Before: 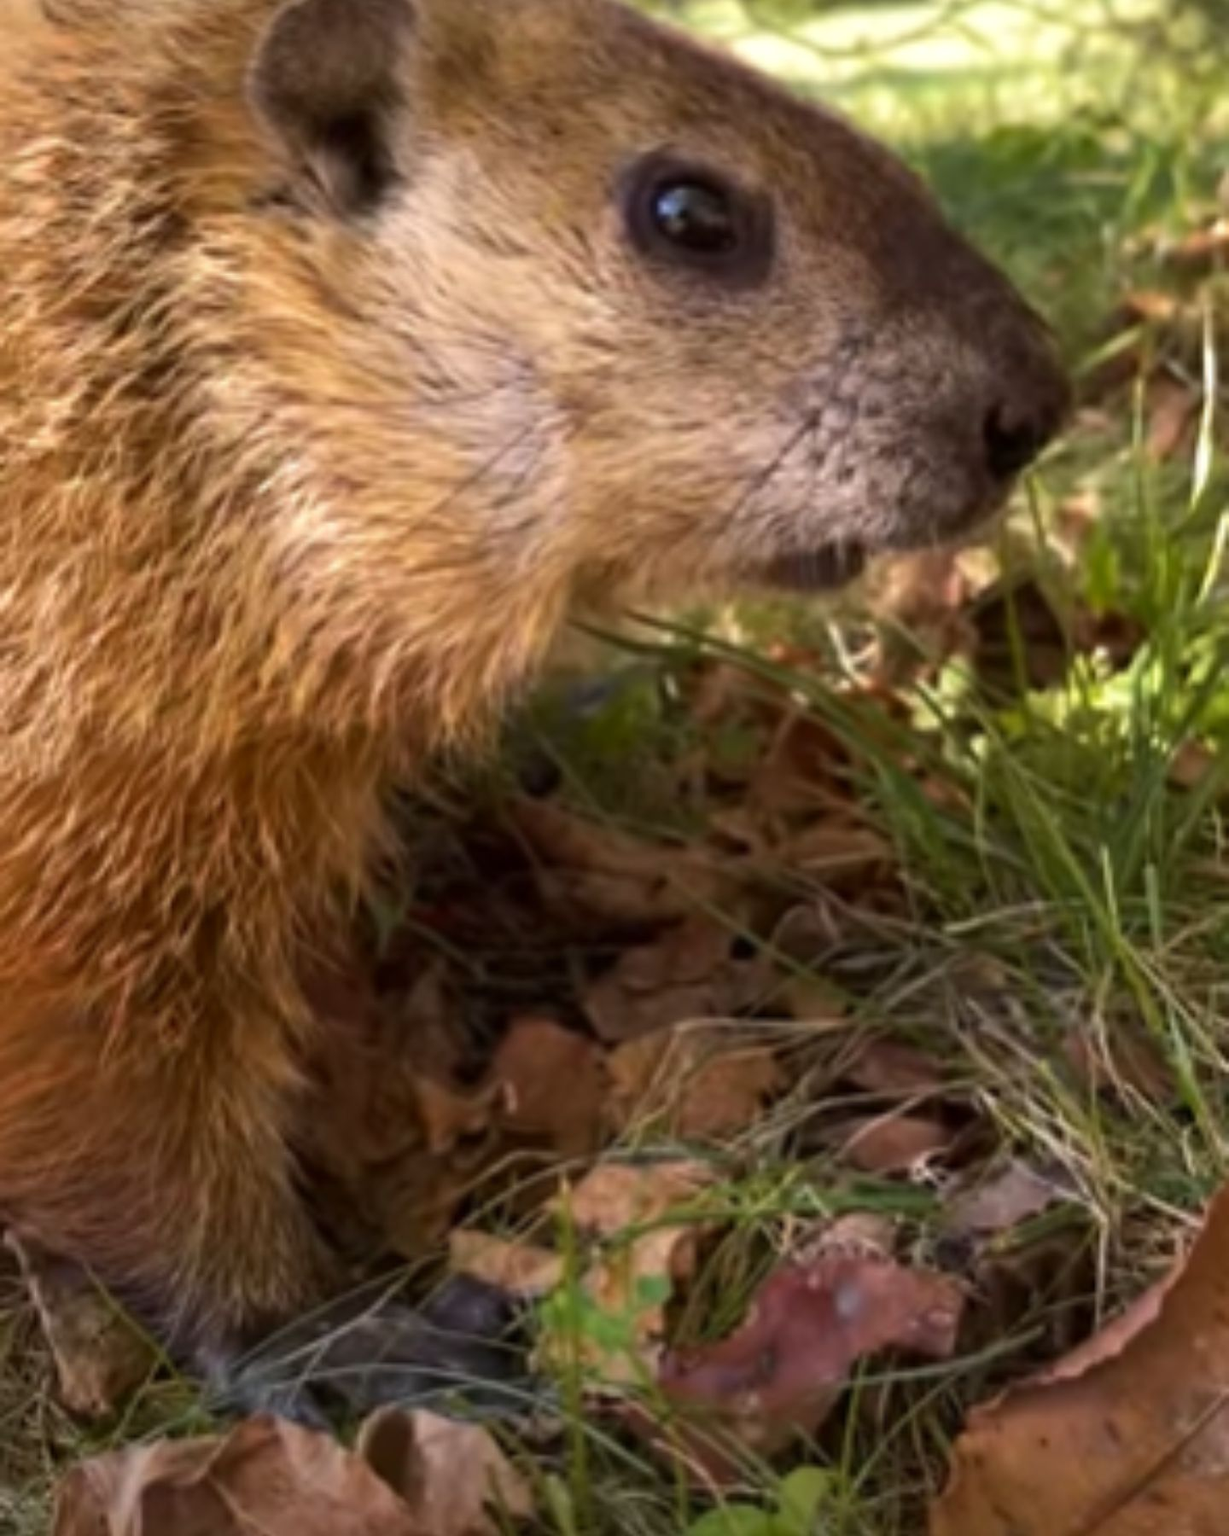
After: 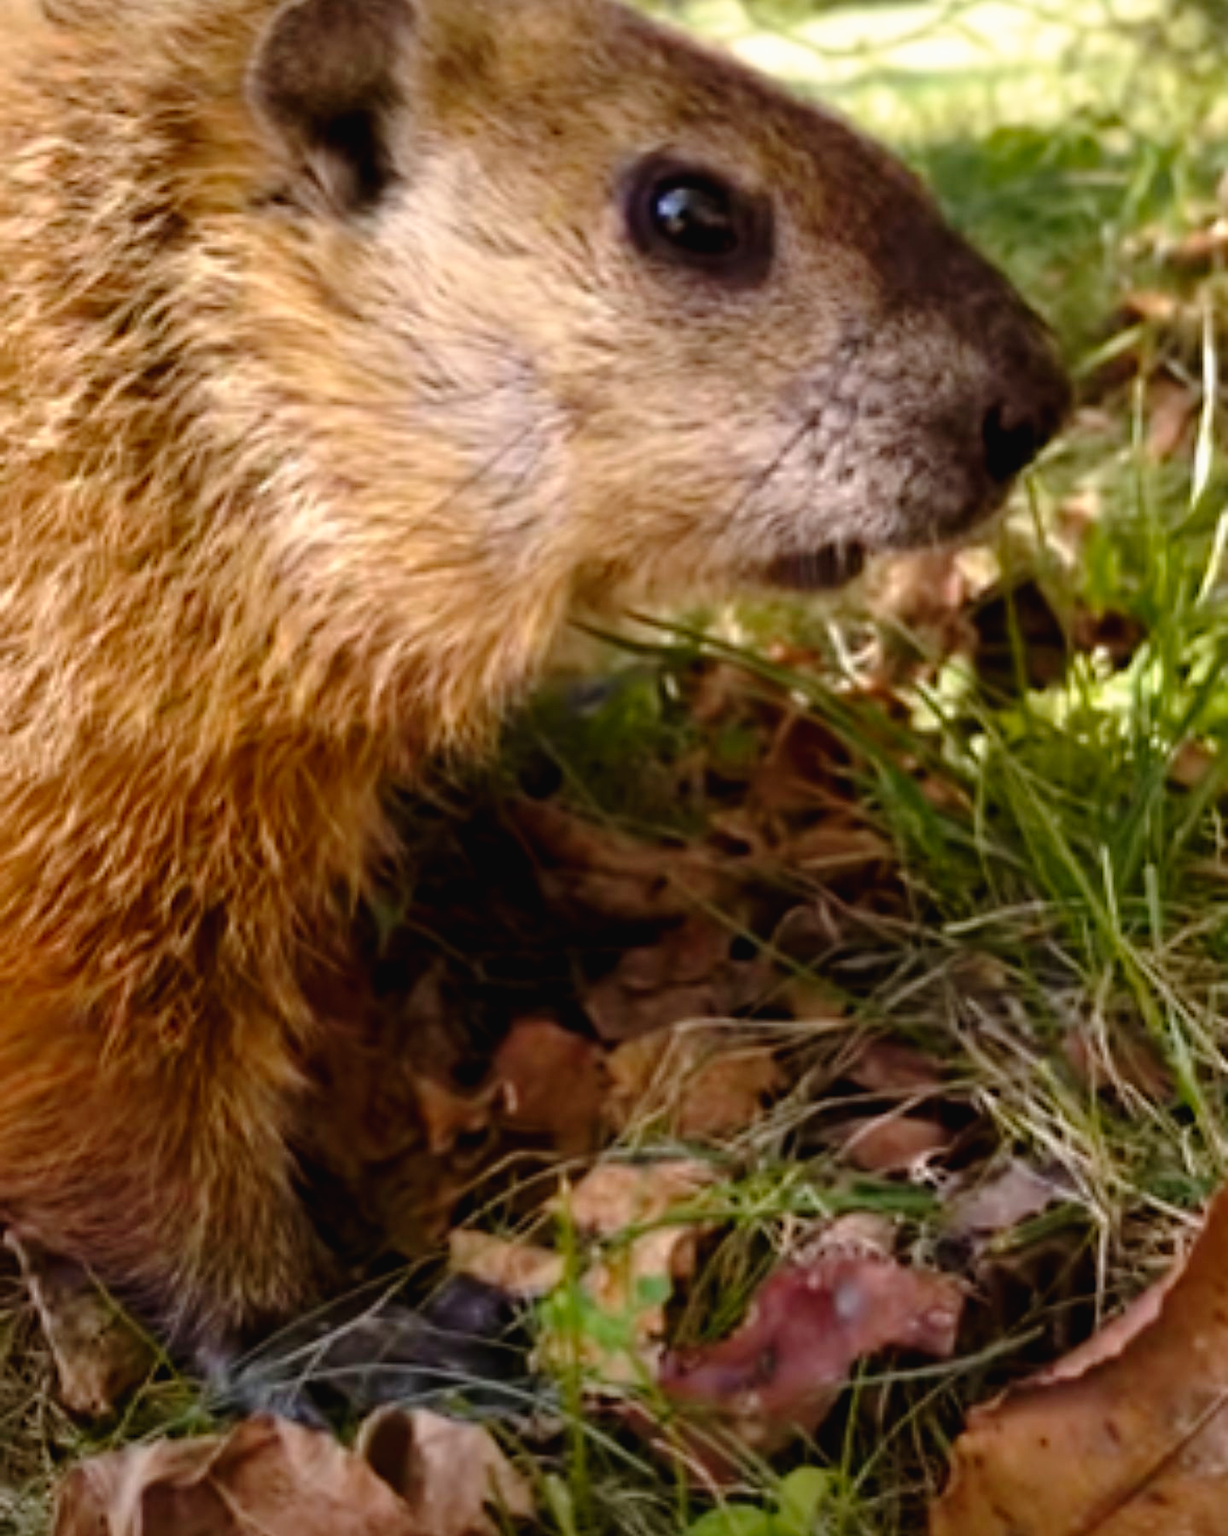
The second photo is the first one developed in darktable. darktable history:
exposure: black level correction 0.006, exposure -0.221 EV, compensate exposure bias true, compensate highlight preservation false
sharpen: radius 1.859, amount 0.404, threshold 1.619
tone curve: curves: ch0 [(0, 0.021) (0.049, 0.044) (0.152, 0.14) (0.328, 0.377) (0.473, 0.543) (0.663, 0.734) (0.84, 0.899) (1, 0.969)]; ch1 [(0, 0) (0.302, 0.331) (0.427, 0.433) (0.472, 0.47) (0.502, 0.503) (0.527, 0.524) (0.564, 0.591) (0.602, 0.632) (0.677, 0.701) (0.859, 0.885) (1, 1)]; ch2 [(0, 0) (0.33, 0.301) (0.447, 0.44) (0.487, 0.496) (0.502, 0.516) (0.535, 0.563) (0.565, 0.6) (0.618, 0.629) (1, 1)], preserve colors none
shadows and highlights: shadows -11.84, white point adjustment 4.04, highlights 28.89
